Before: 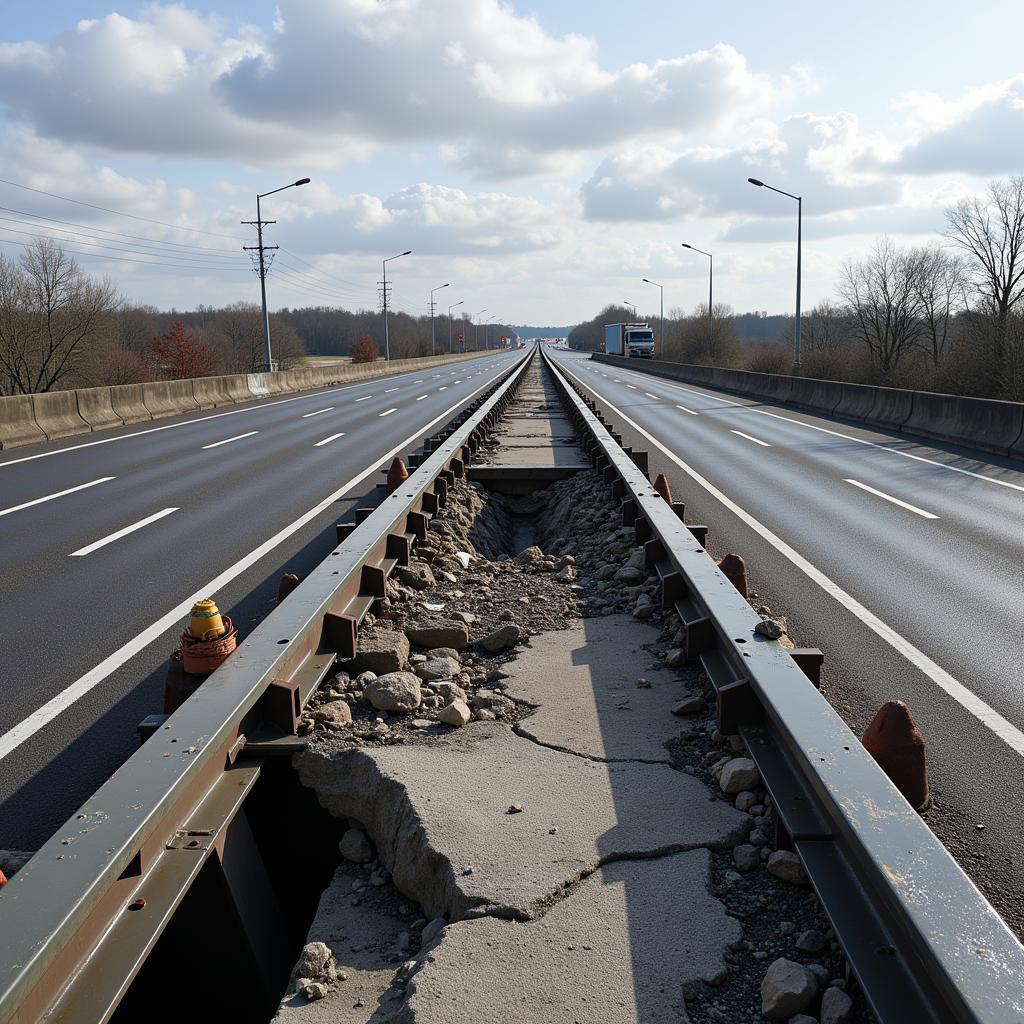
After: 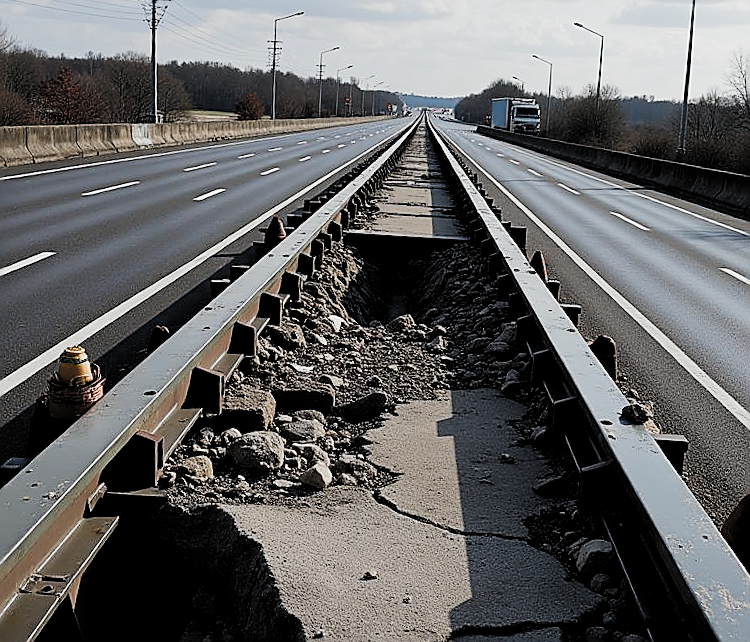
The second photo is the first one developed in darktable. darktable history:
sharpen: radius 1.356, amount 1.234, threshold 0.638
filmic rgb: black relative exposure -3.97 EV, white relative exposure 2.99 EV, threshold 5.98 EV, hardness 3, contrast 1.397, color science v5 (2021), contrast in shadows safe, contrast in highlights safe, enable highlight reconstruction true
crop and rotate: angle -3.8°, left 9.831%, top 21.048%, right 12.186%, bottom 12.144%
